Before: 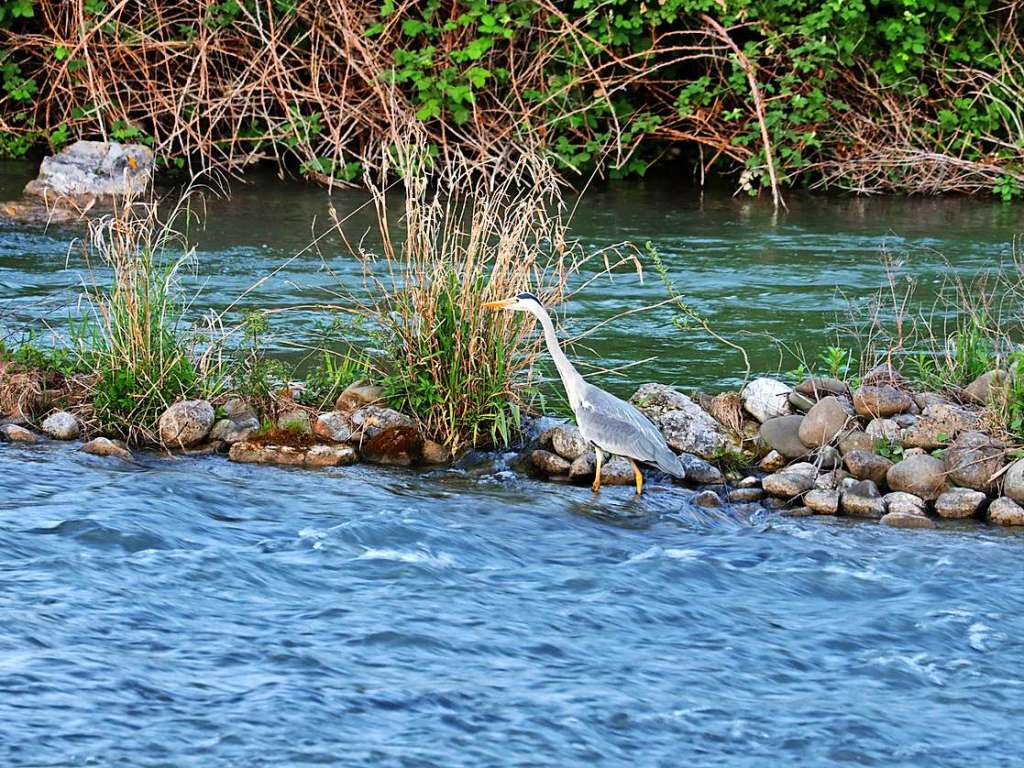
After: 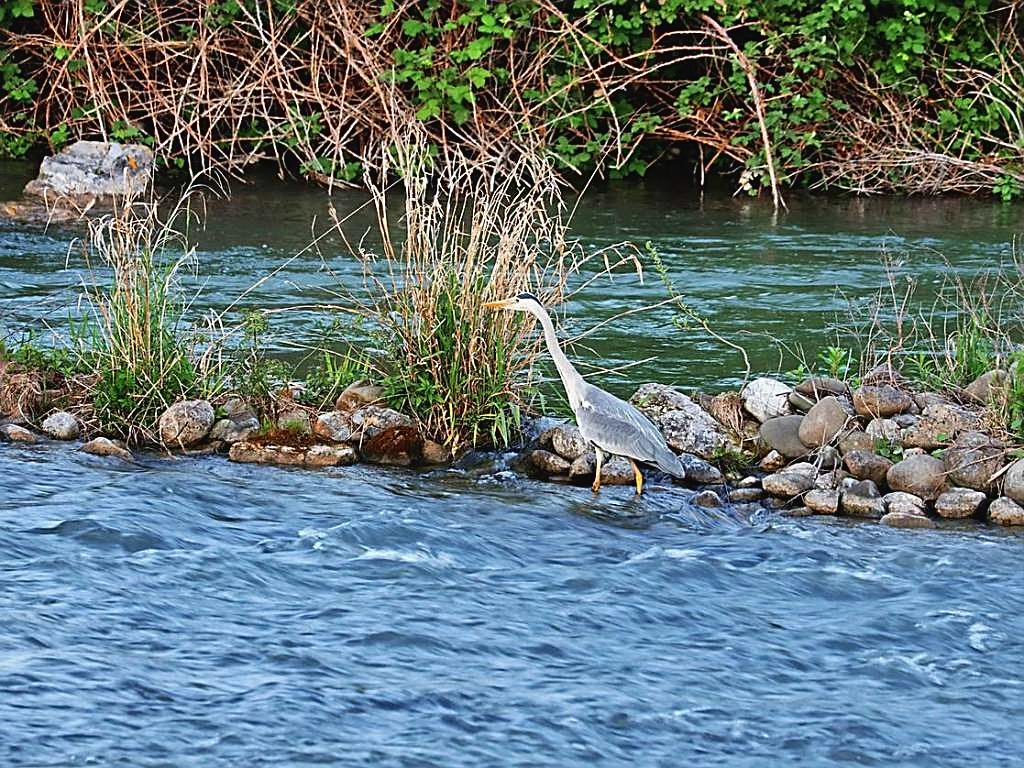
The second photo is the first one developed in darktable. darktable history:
contrast brightness saturation: contrast -0.066, brightness -0.032, saturation -0.112
sharpen: amount 0.563
